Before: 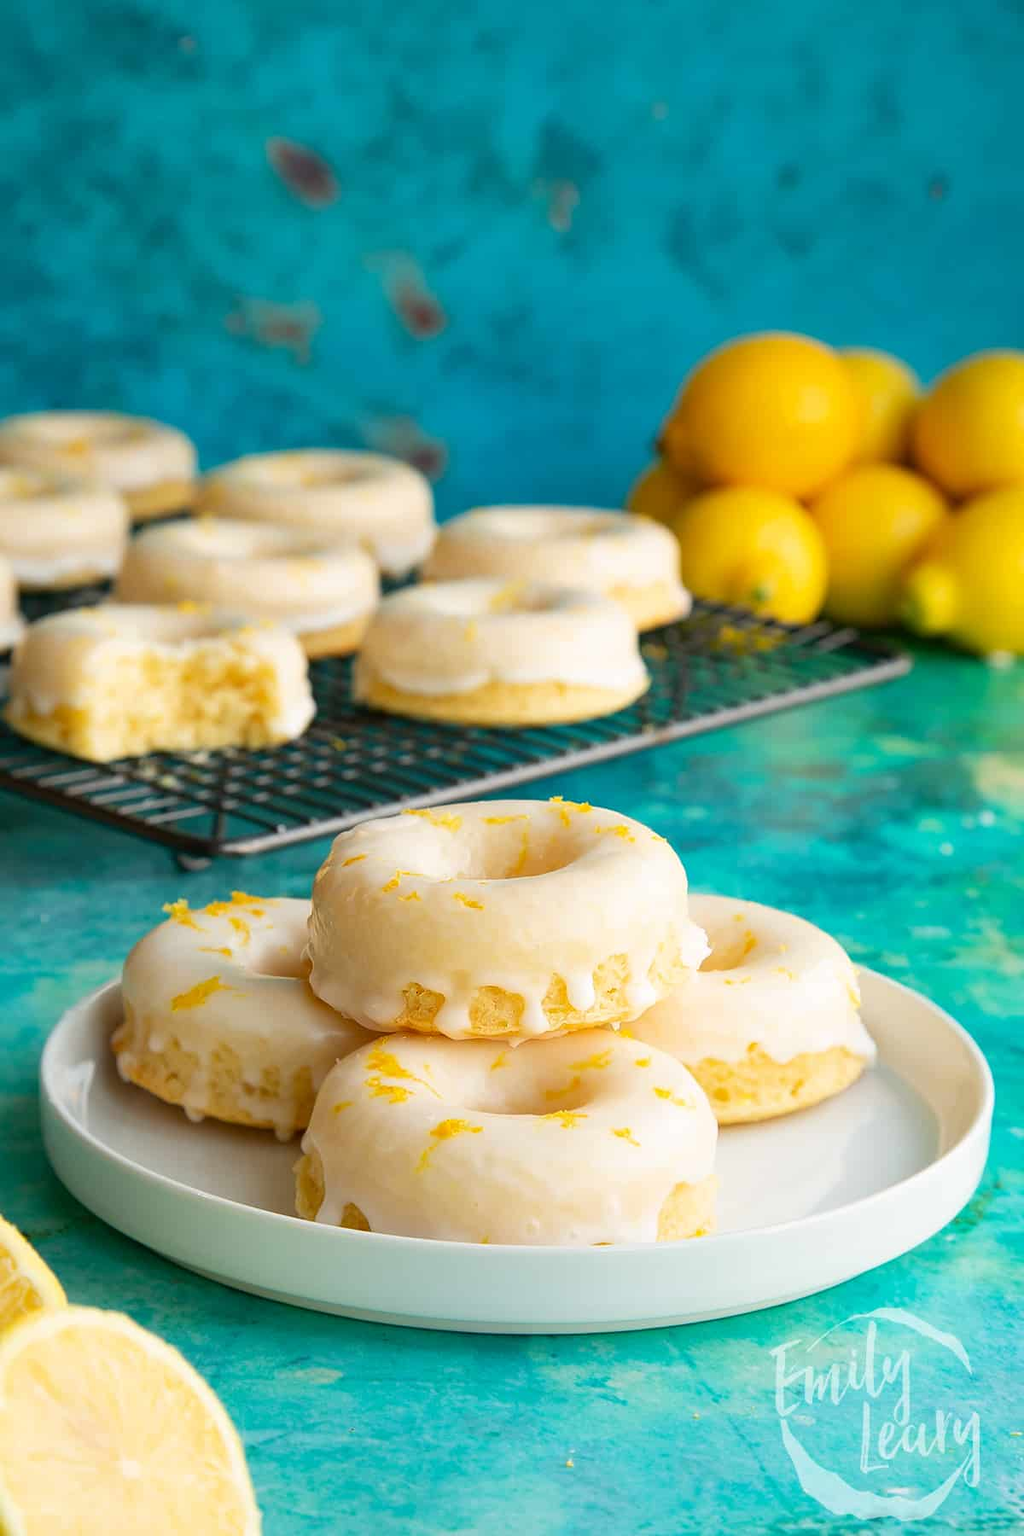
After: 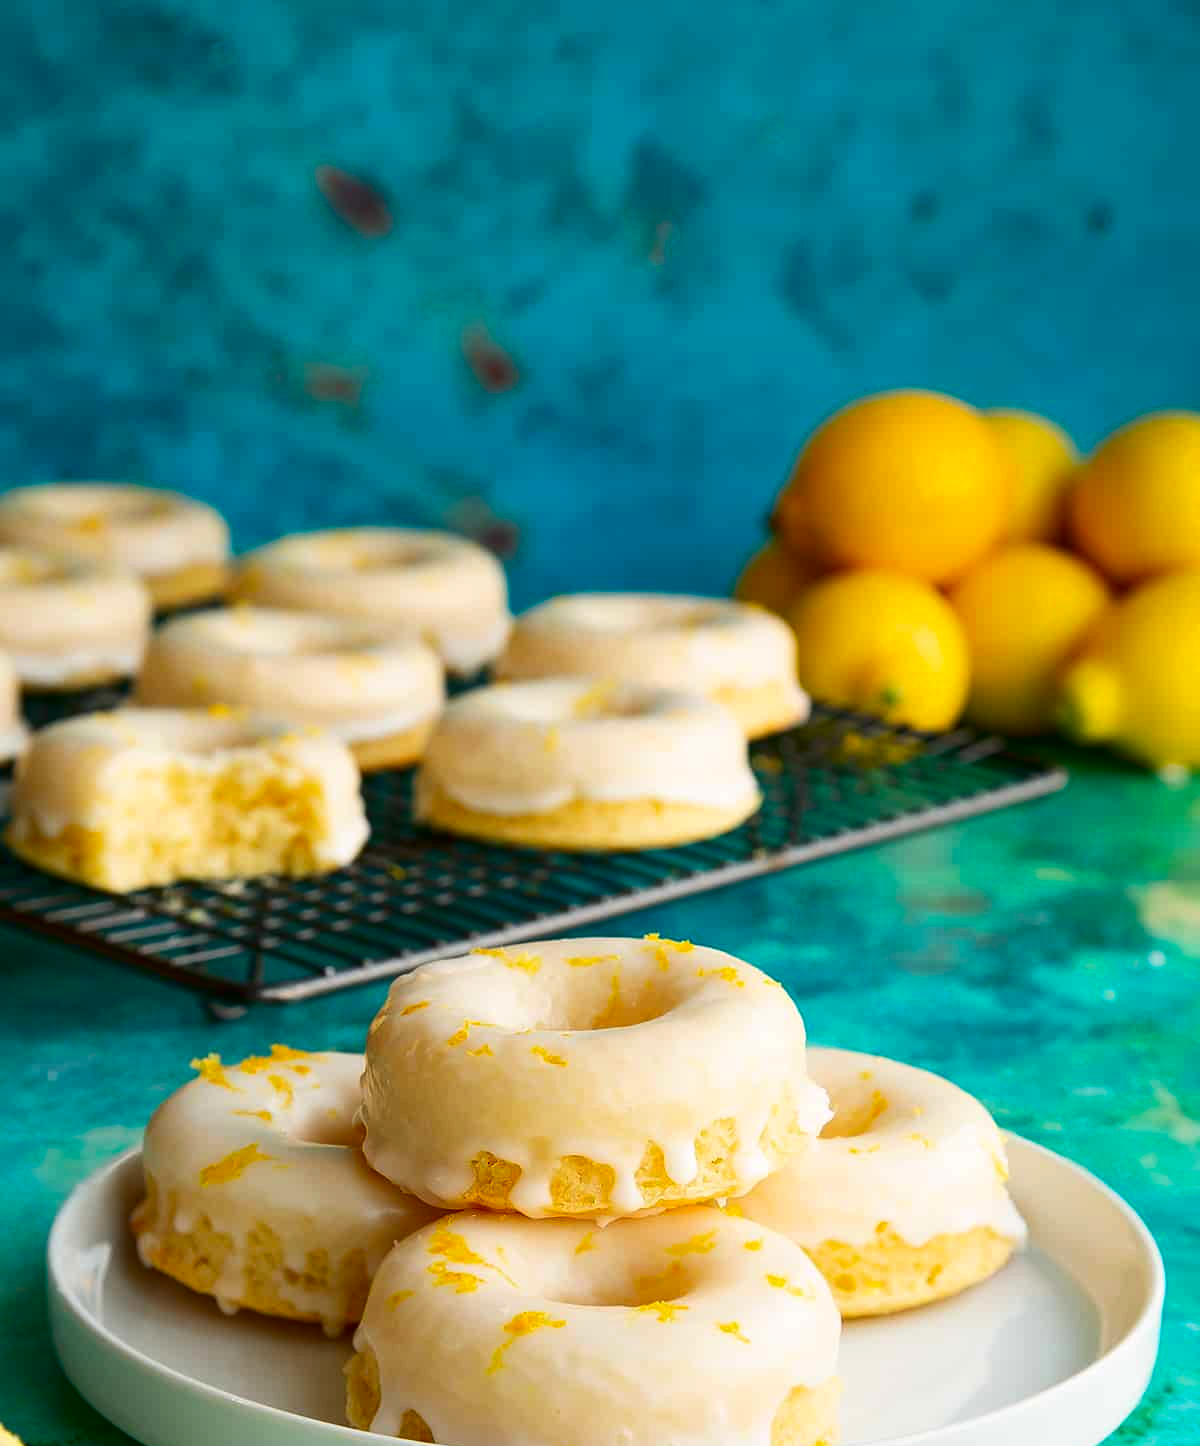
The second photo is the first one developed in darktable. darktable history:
contrast brightness saturation: contrast 0.12, brightness -0.12, saturation 0.2
crop: bottom 19.644%
